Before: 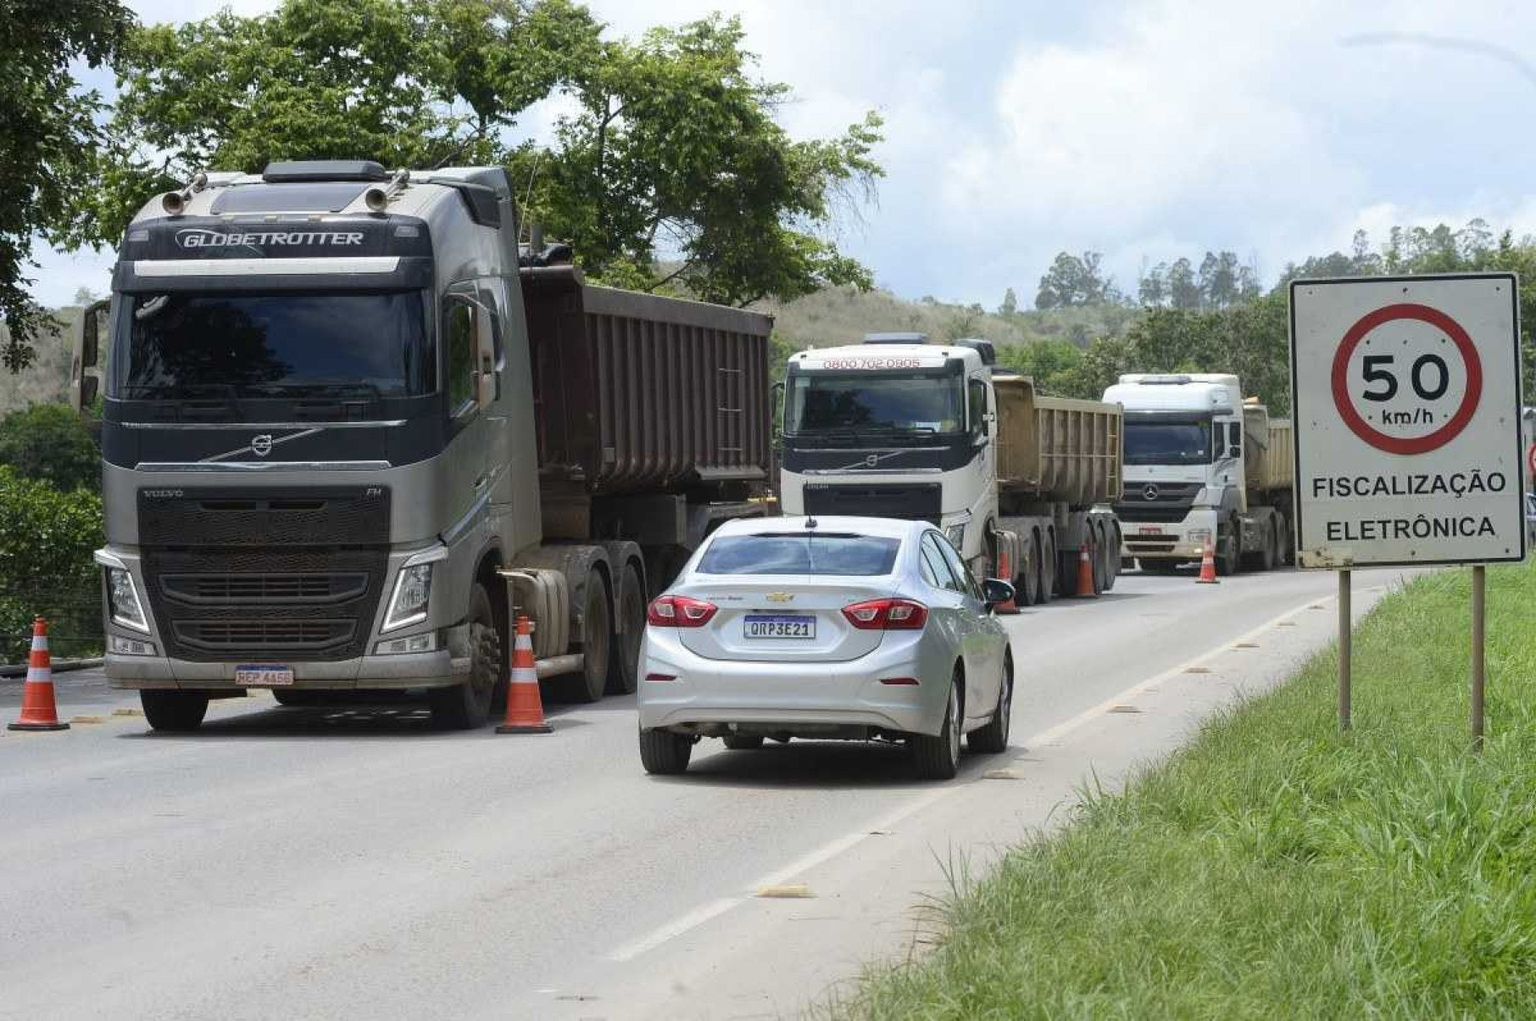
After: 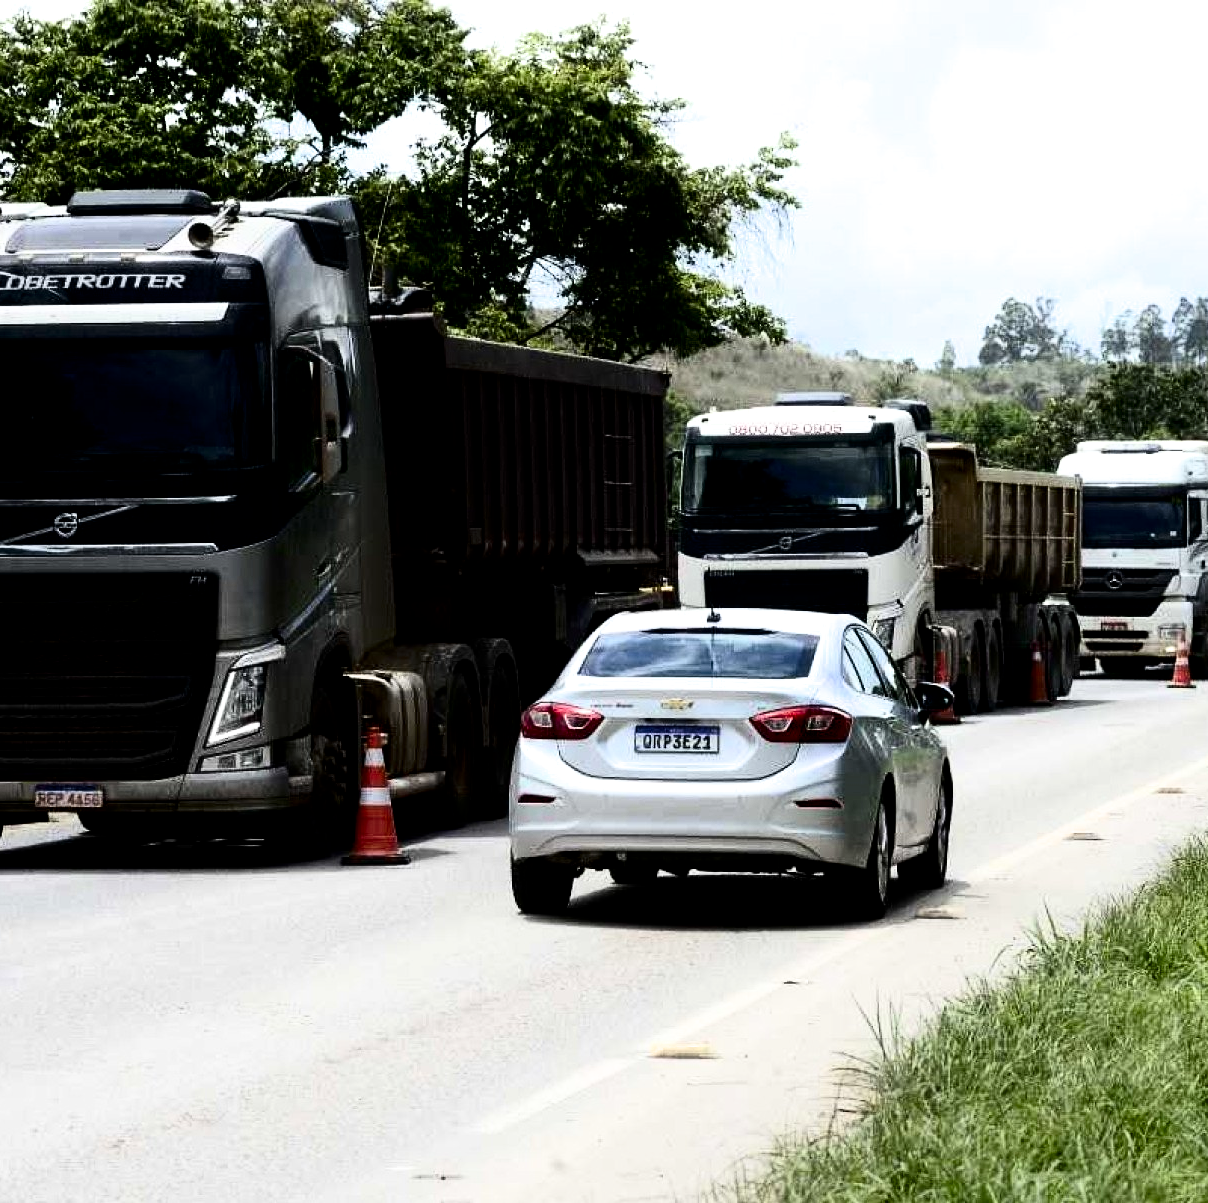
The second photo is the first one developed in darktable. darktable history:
contrast brightness saturation: contrast 0.238, brightness -0.22, saturation 0.139
filmic rgb: black relative exposure -3.61 EV, white relative exposure 2.17 EV, hardness 3.65
crop and rotate: left 13.432%, right 19.891%
